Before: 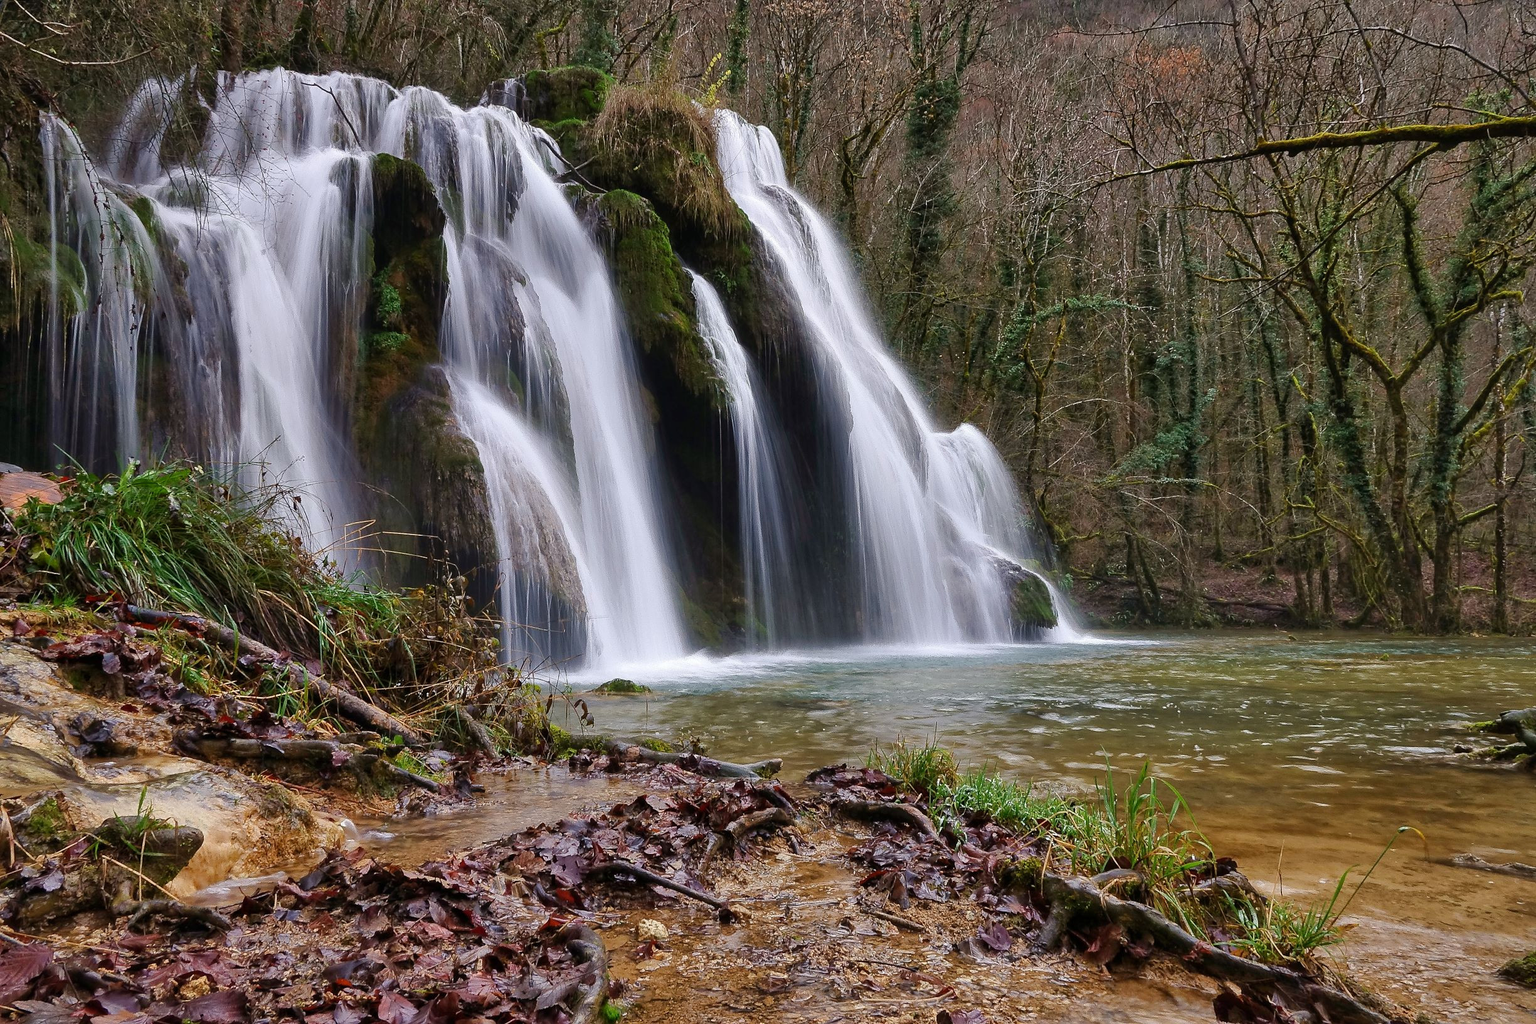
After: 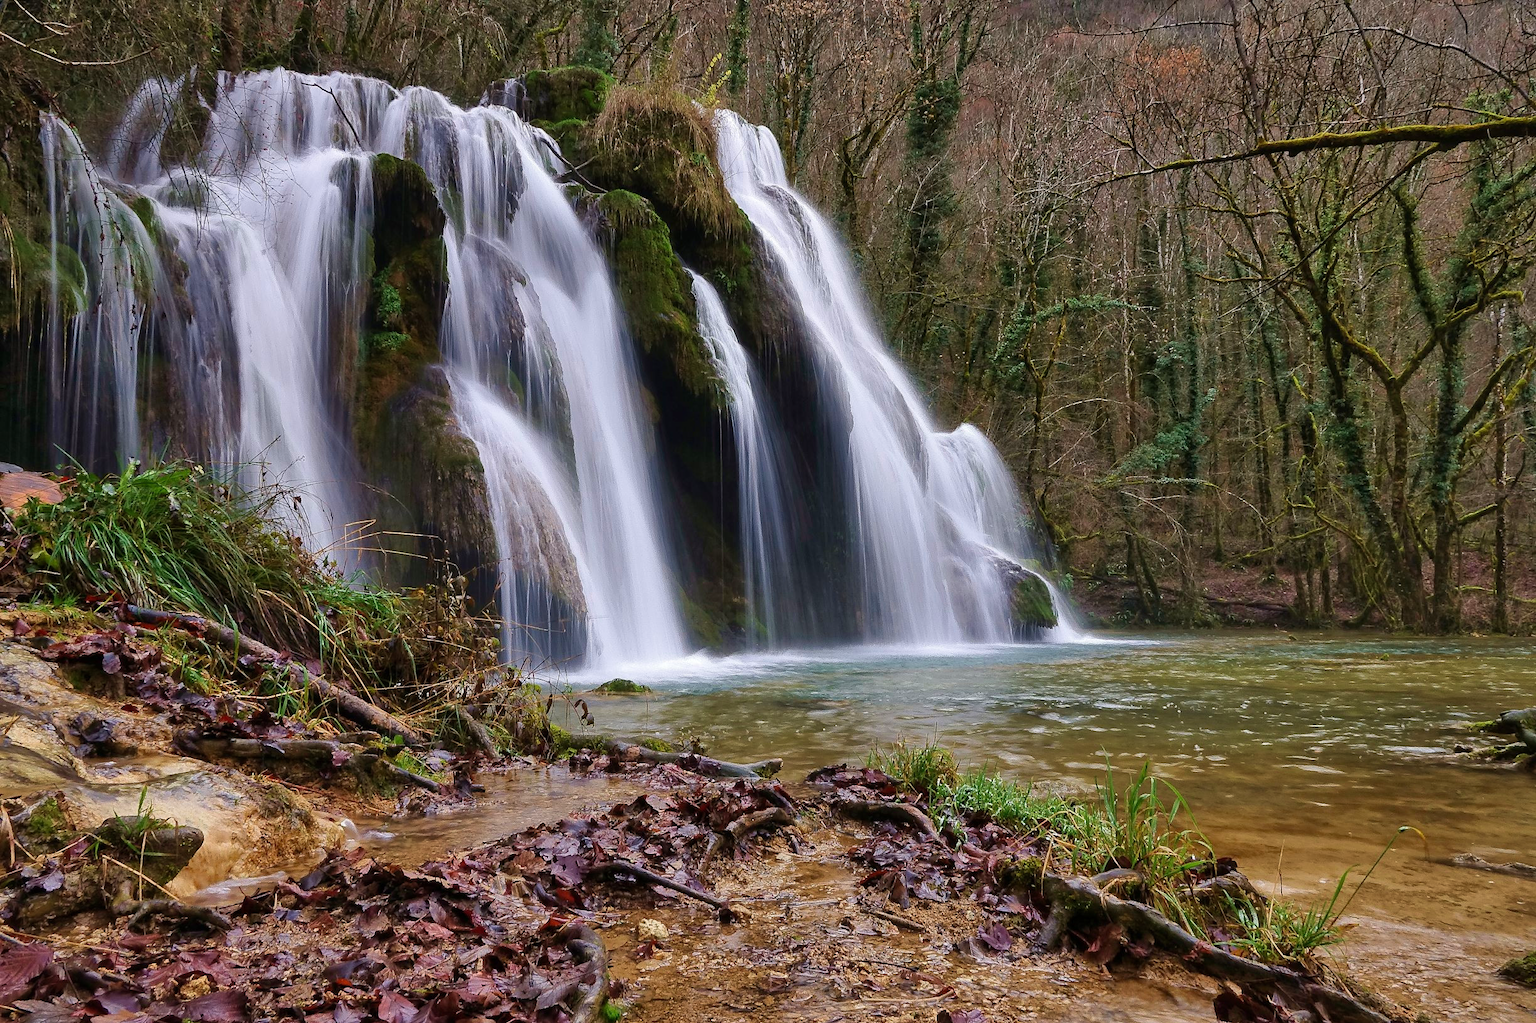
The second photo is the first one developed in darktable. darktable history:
tone equalizer: on, module defaults
velvia: on, module defaults
color zones: curves: ch0 [(0, 0.5) (0.143, 0.5) (0.286, 0.5) (0.429, 0.5) (0.62, 0.489) (0.714, 0.445) (0.844, 0.496) (1, 0.5)]; ch1 [(0, 0.5) (0.143, 0.5) (0.286, 0.5) (0.429, 0.5) (0.571, 0.5) (0.714, 0.523) (0.857, 0.5) (1, 0.5)]
